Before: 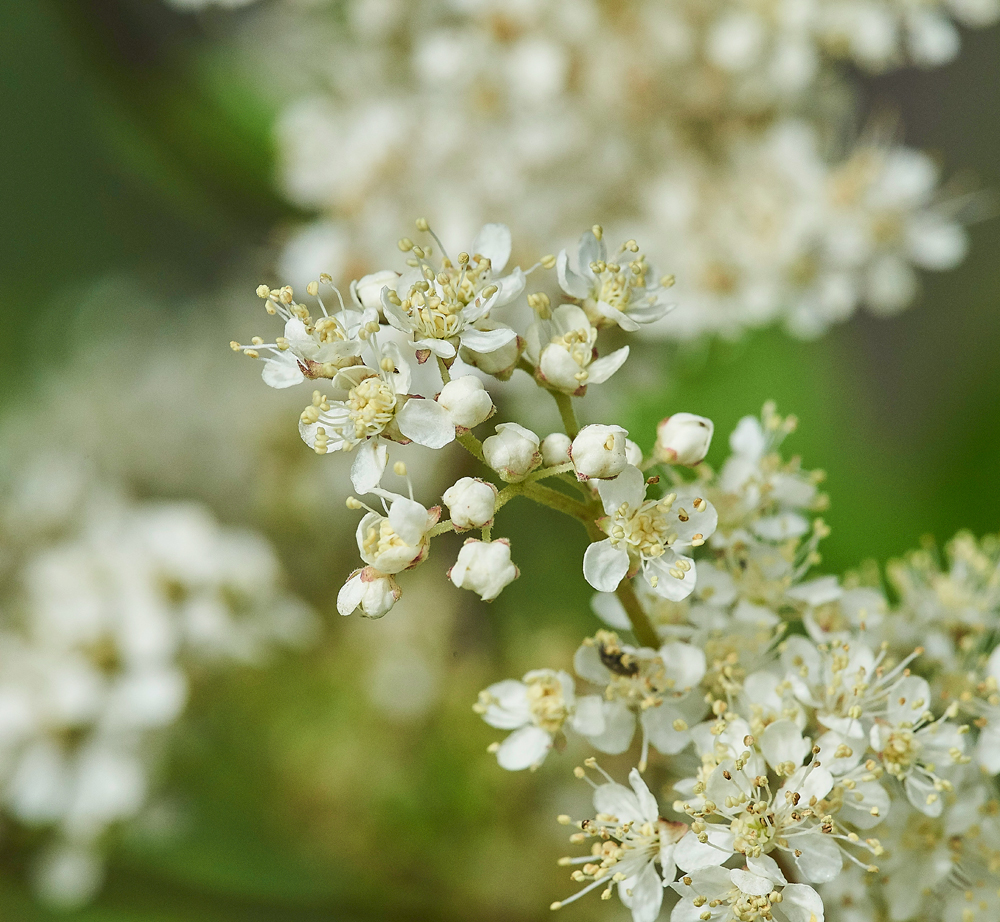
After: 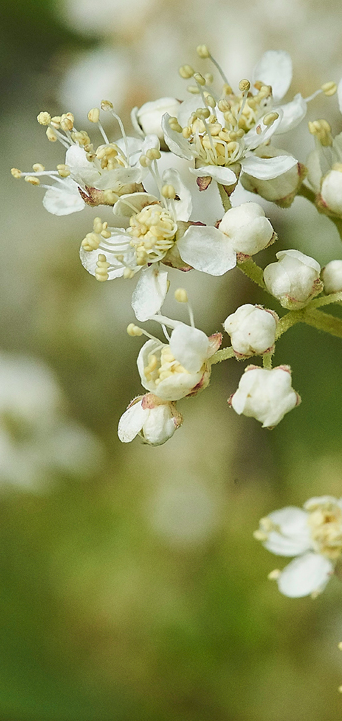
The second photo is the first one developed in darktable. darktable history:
crop and rotate: left 21.904%, top 18.791%, right 43.855%, bottom 2.993%
